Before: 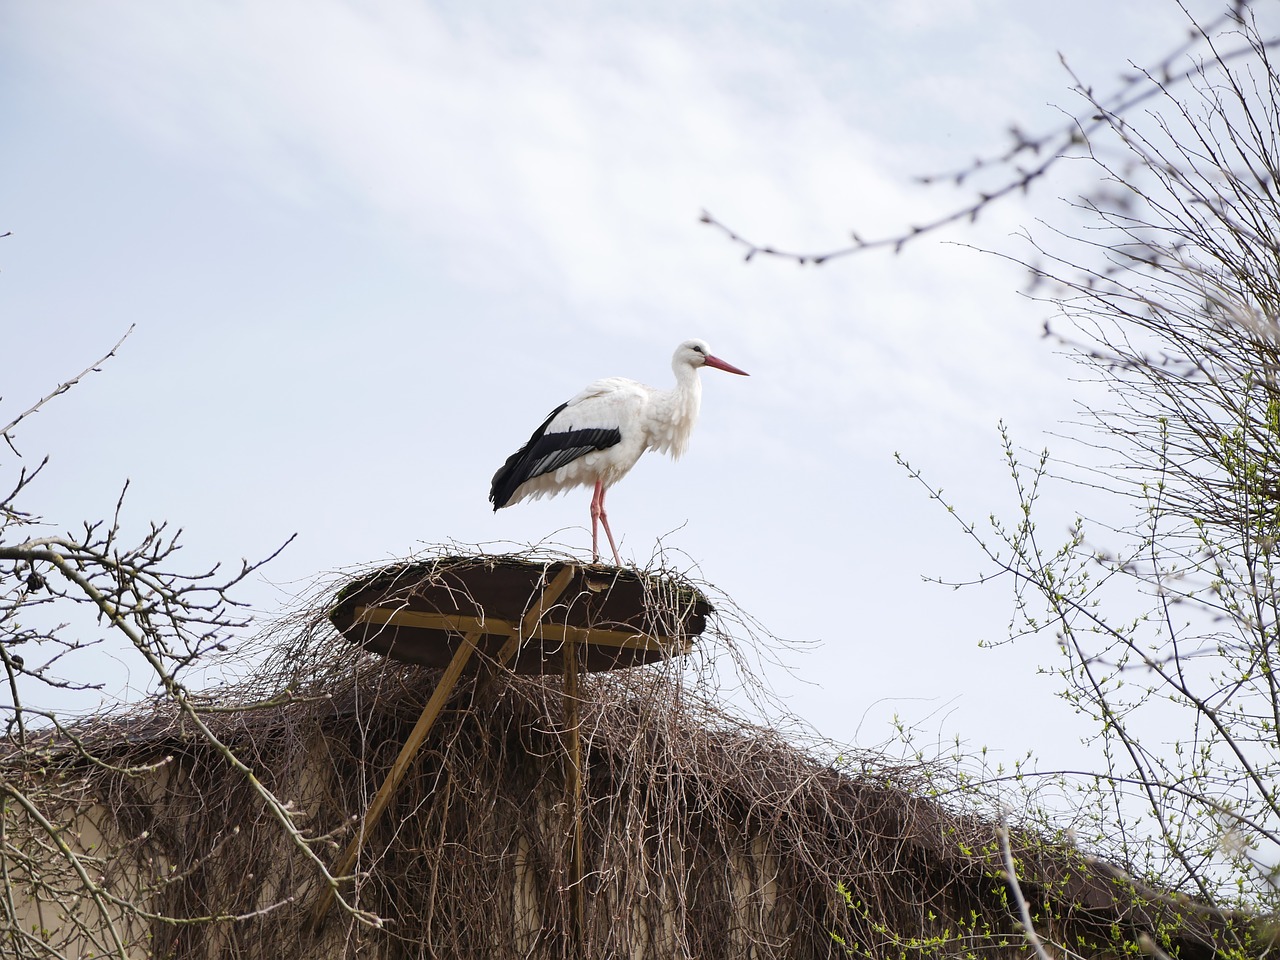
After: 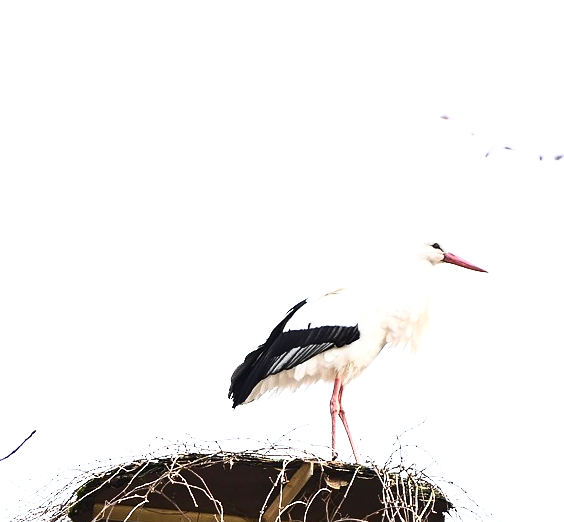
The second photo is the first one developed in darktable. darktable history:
exposure: black level correction 0, exposure 0.951 EV, compensate highlight preservation false
sharpen: amount 0.2
contrast brightness saturation: contrast 0.383, brightness 0.111
crop: left 20.425%, top 10.824%, right 35.478%, bottom 34.77%
